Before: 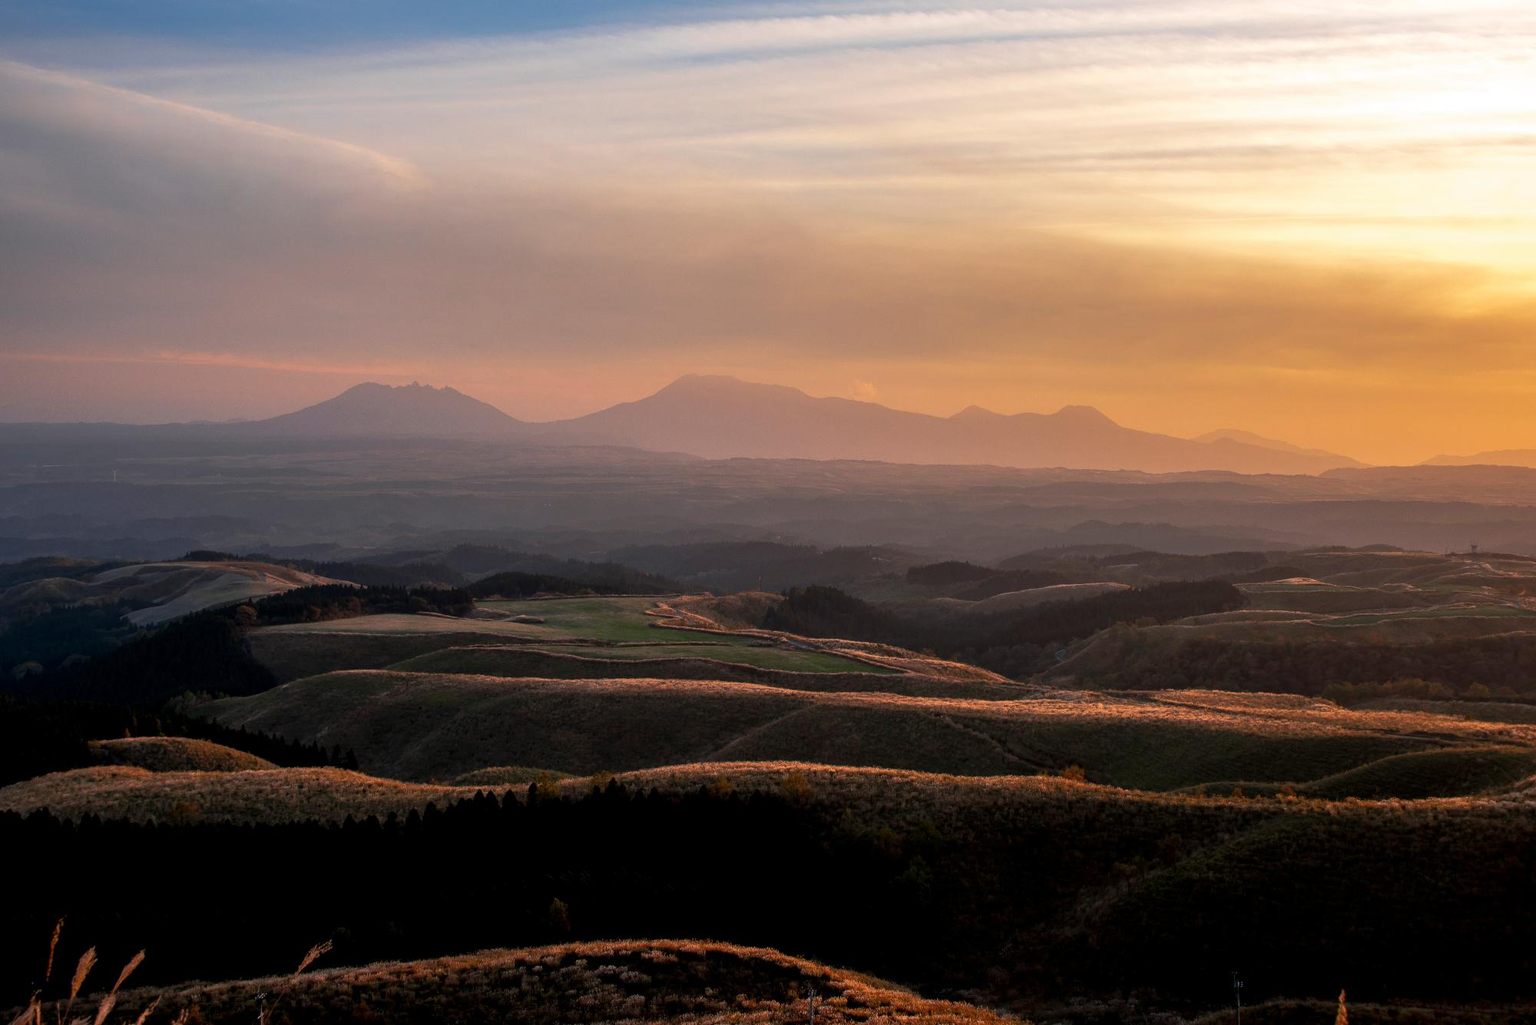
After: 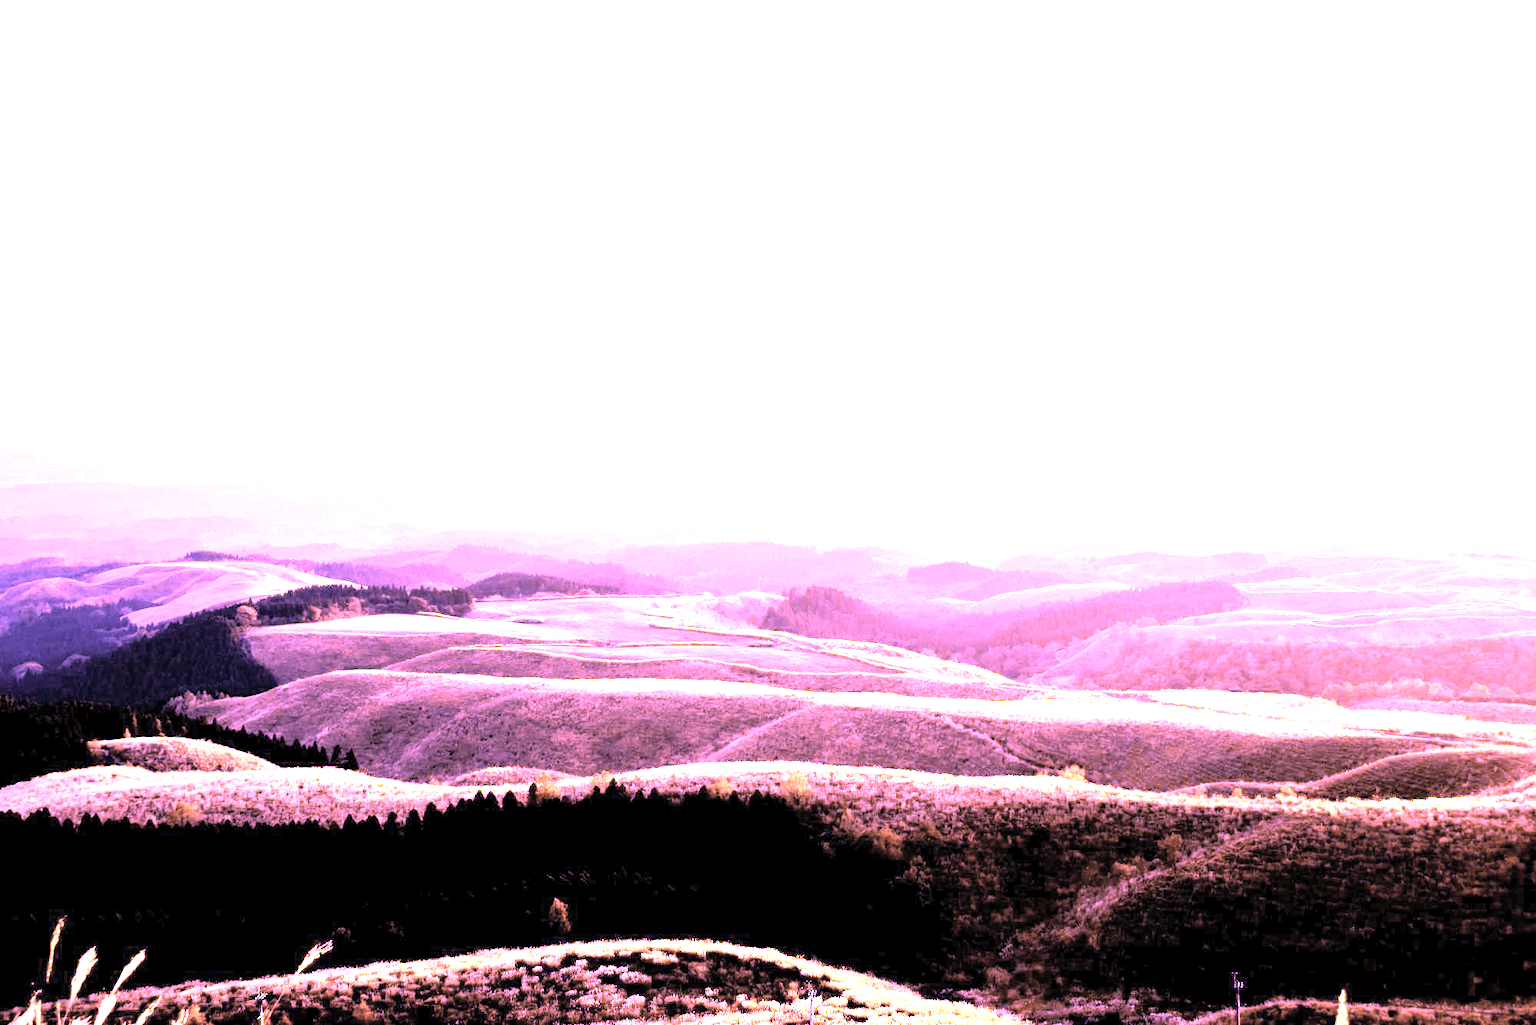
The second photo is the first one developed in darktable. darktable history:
contrast brightness saturation: brightness 0.18, saturation -0.5
white balance: red 8, blue 8
